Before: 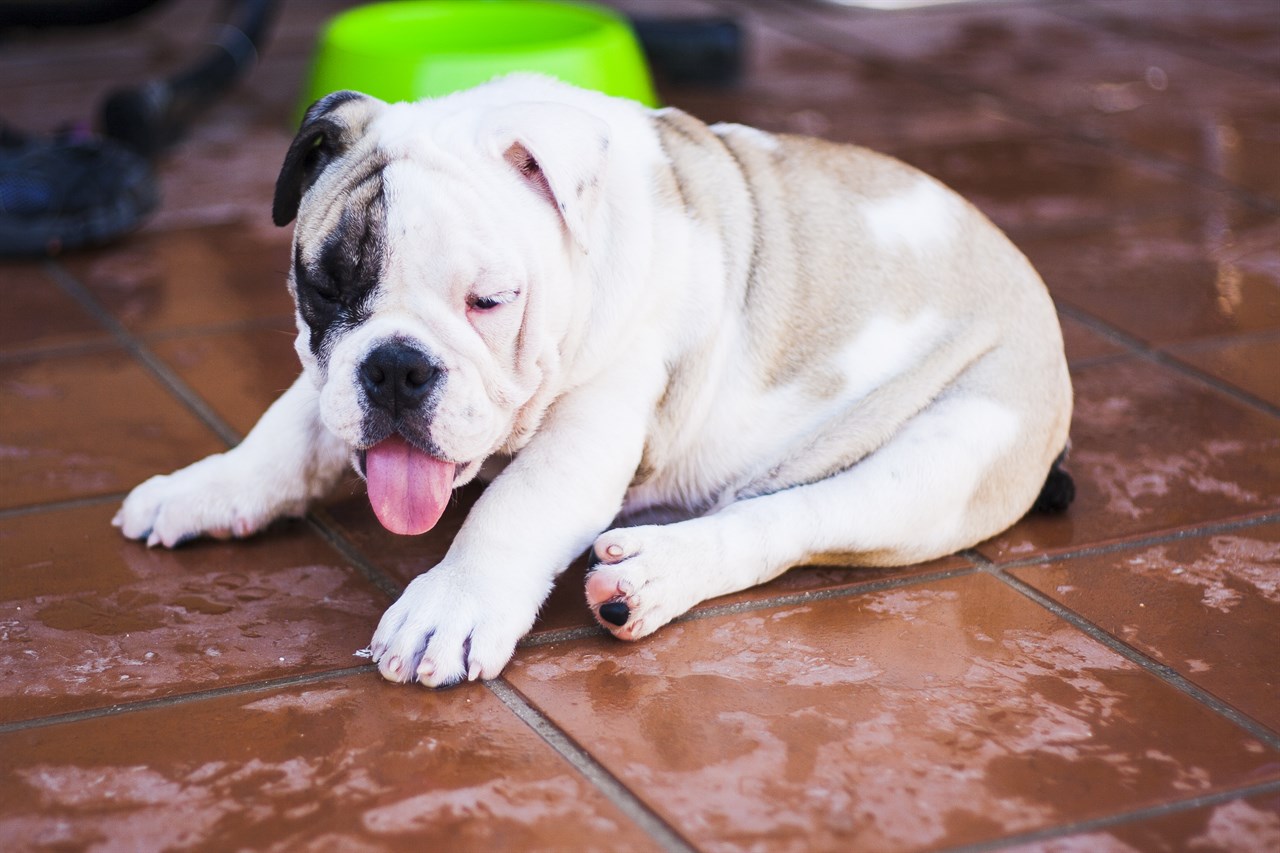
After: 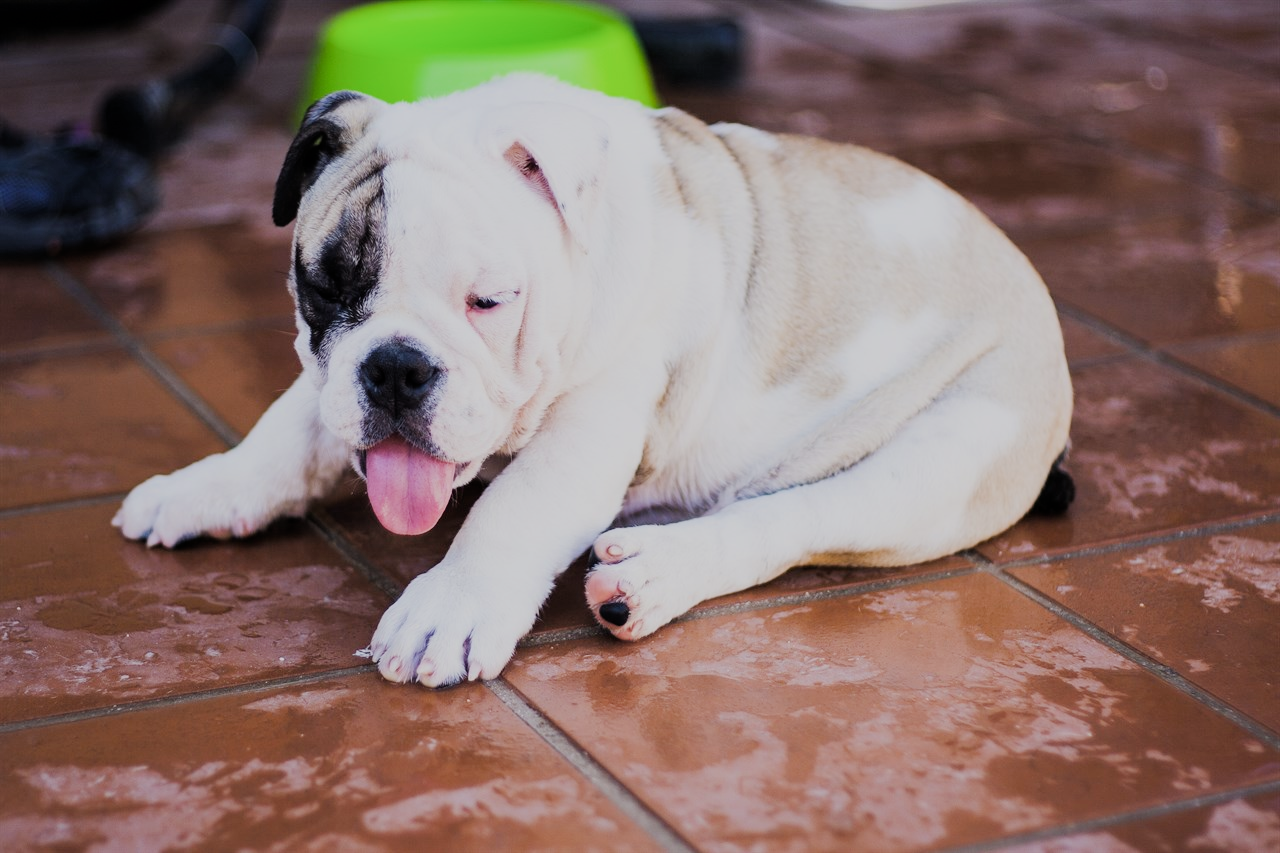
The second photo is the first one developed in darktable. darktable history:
filmic rgb: black relative exposure -7.31 EV, white relative exposure 5.05 EV, threshold 2.96 EV, hardness 3.21, enable highlight reconstruction true
